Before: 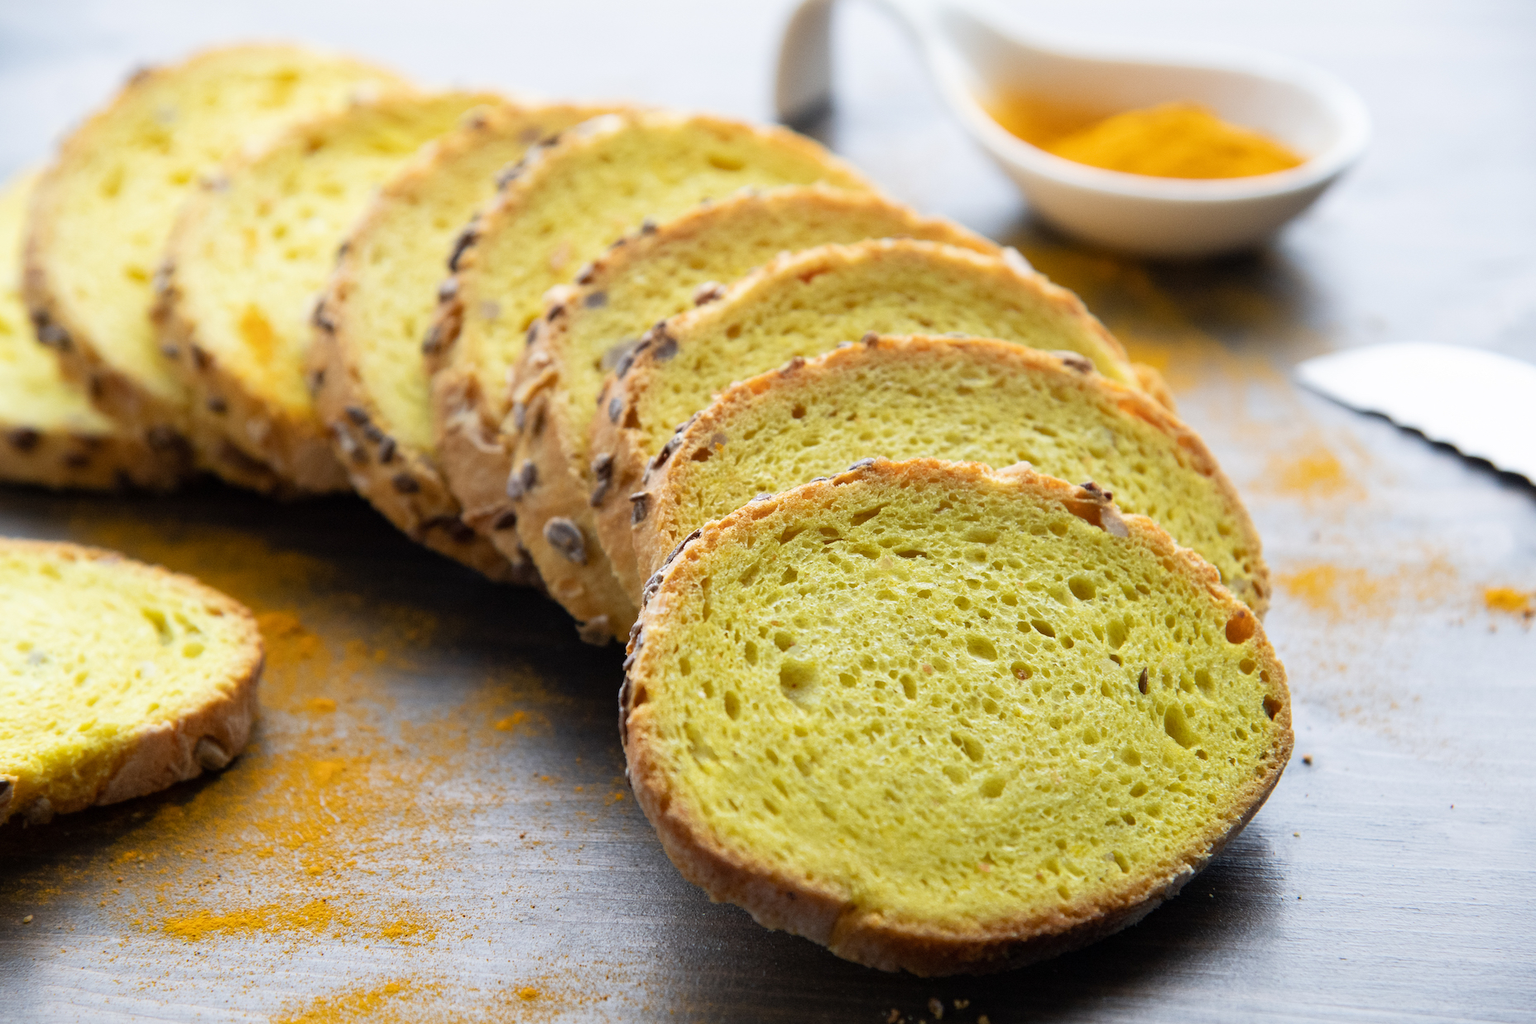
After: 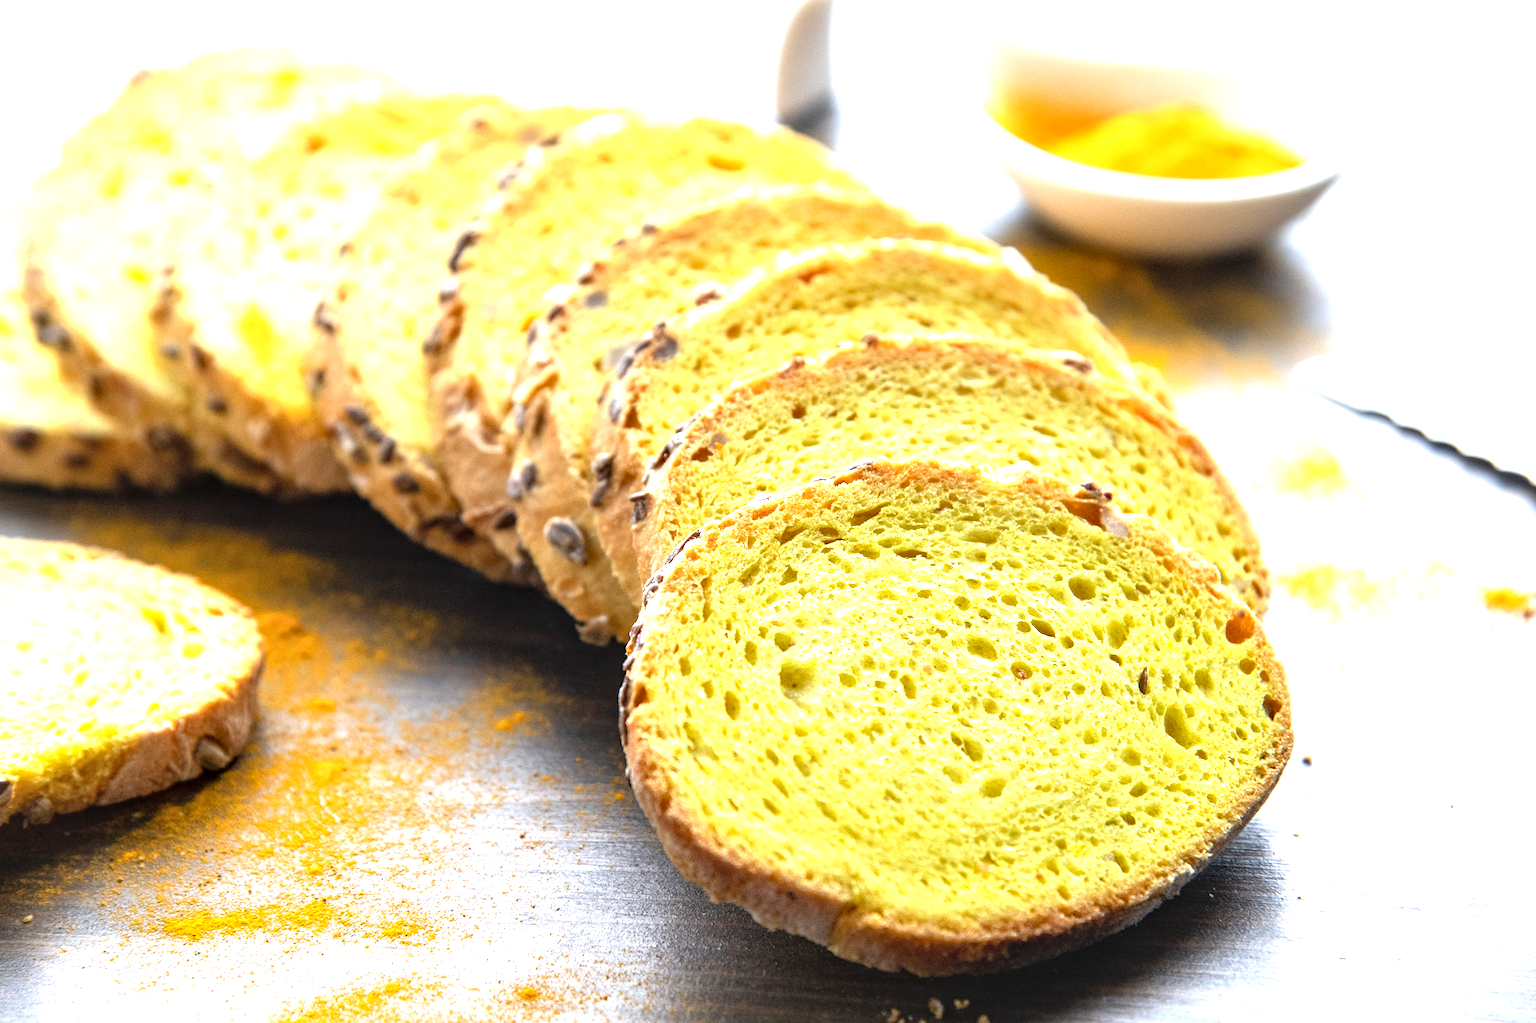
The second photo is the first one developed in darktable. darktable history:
local contrast: on, module defaults
exposure: black level correction 0.001, exposure 1.116 EV, compensate highlight preservation false
